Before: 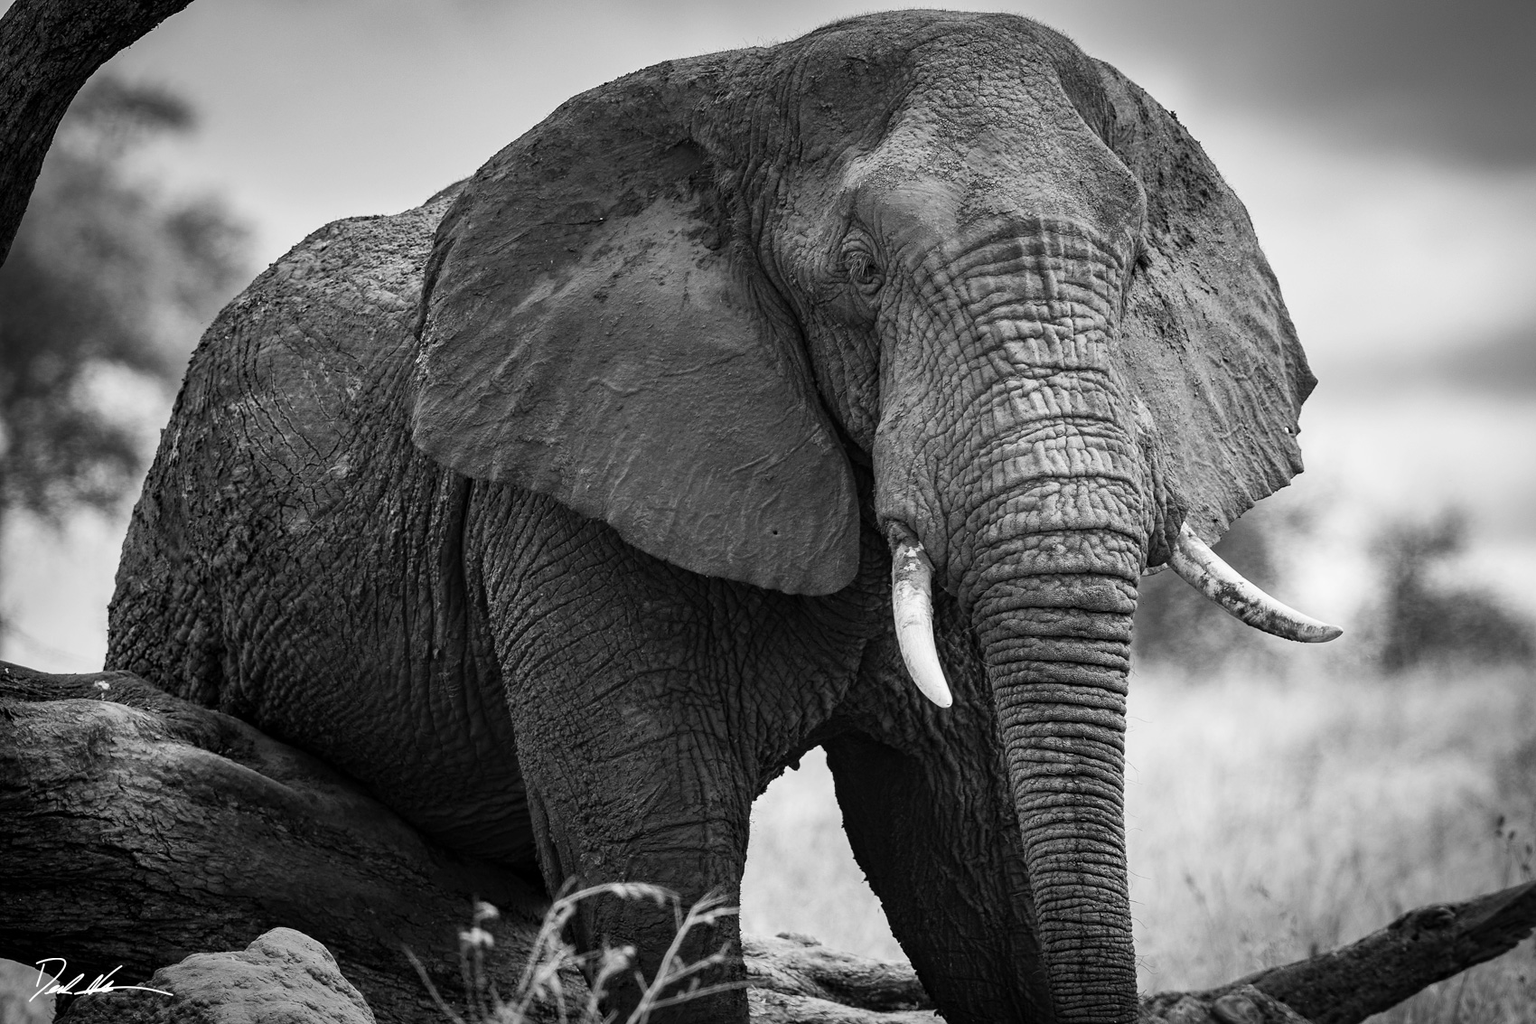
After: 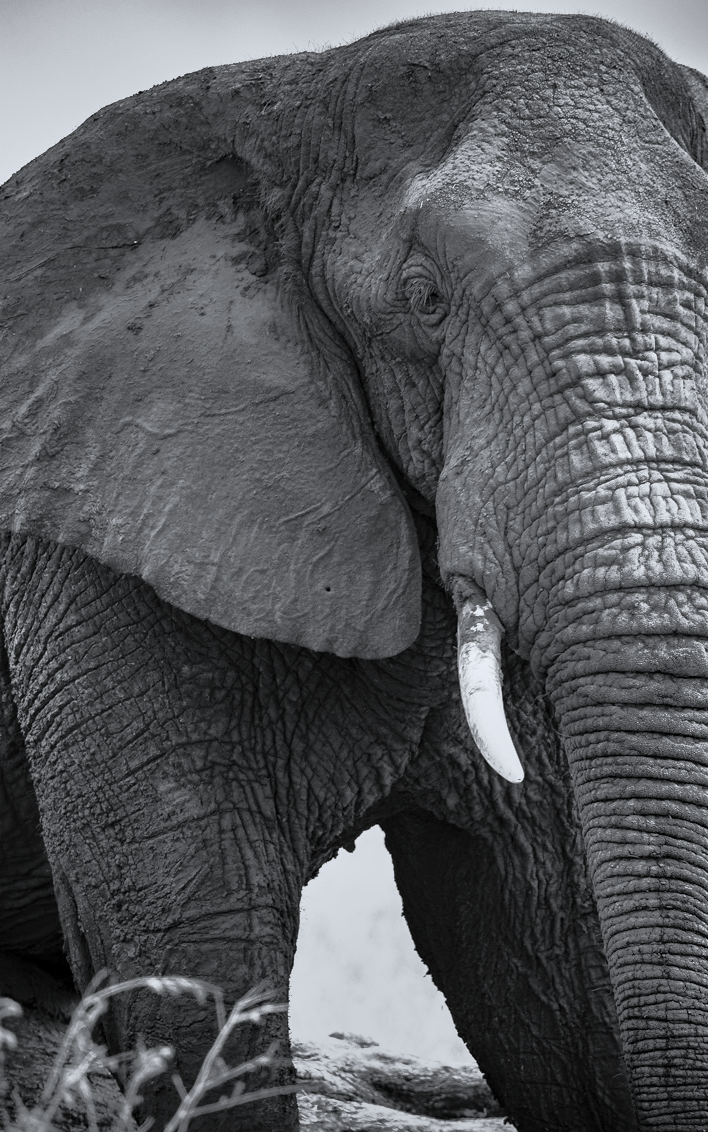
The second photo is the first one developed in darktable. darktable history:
tone equalizer: -7 EV -0.63 EV, -6 EV 1 EV, -5 EV -0.45 EV, -4 EV 0.43 EV, -3 EV 0.41 EV, -2 EV 0.15 EV, -1 EV -0.15 EV, +0 EV -0.39 EV, smoothing diameter 25%, edges refinement/feathering 10, preserve details guided filter
crop: left 31.229%, right 27.105%
white balance: red 0.98, blue 1.034
